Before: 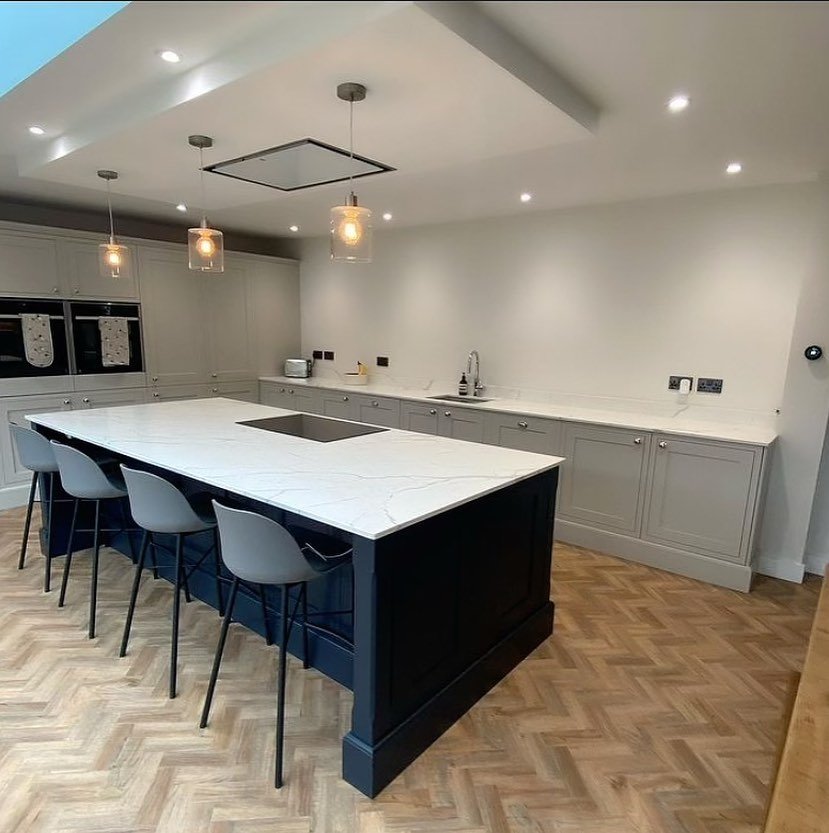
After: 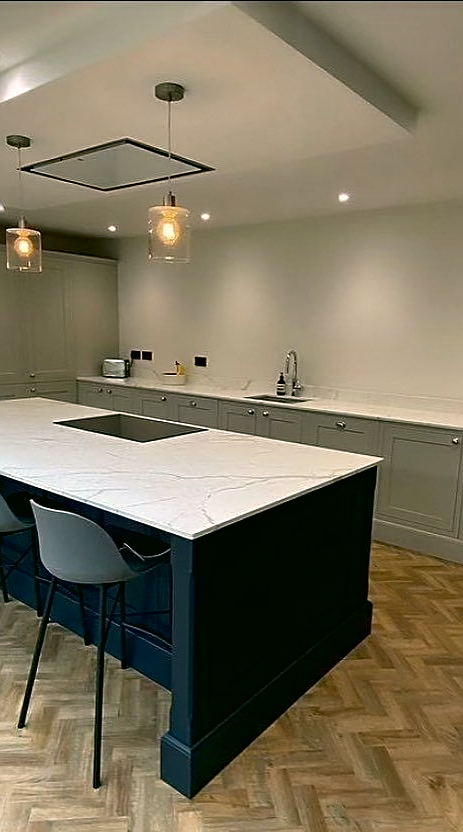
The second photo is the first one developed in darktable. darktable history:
color correction: highlights a* 4.51, highlights b* 4.93, shadows a* -7.13, shadows b* 4.98
crop: left 22.07%, right 21.998%, bottom 0.001%
haze removal: compatibility mode true, adaptive false
sharpen: on, module defaults
contrast brightness saturation: brightness -0.092
